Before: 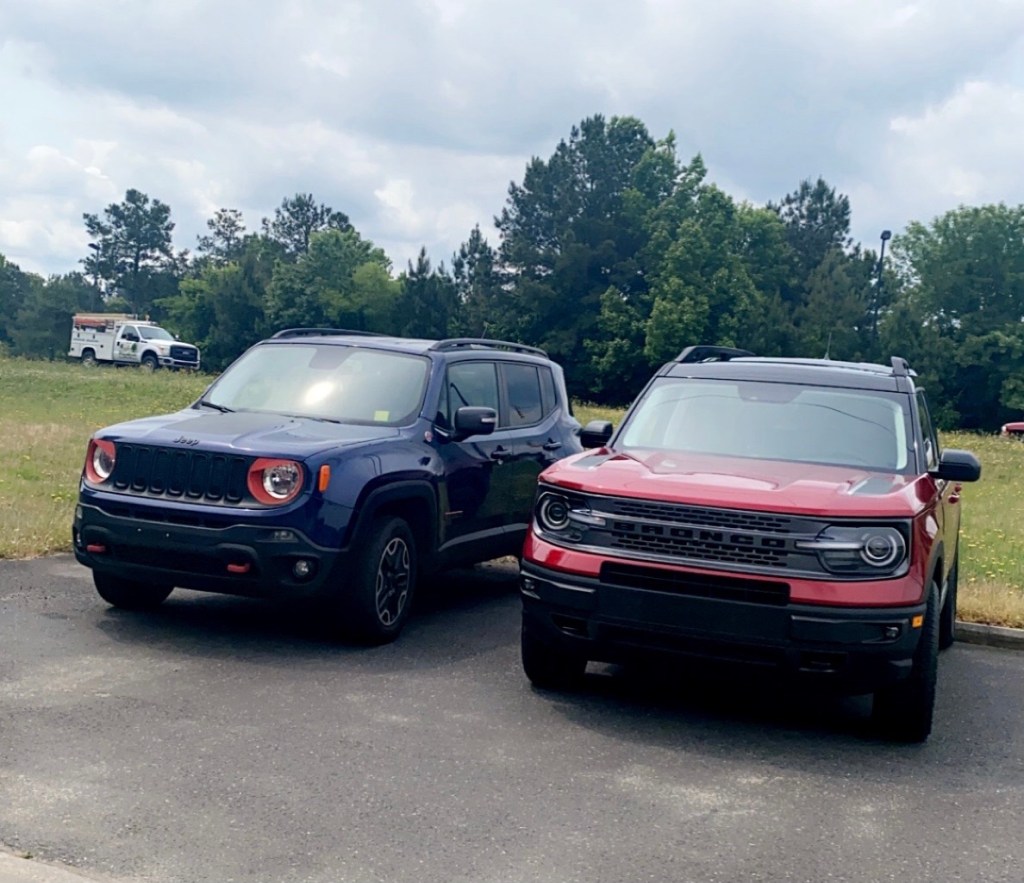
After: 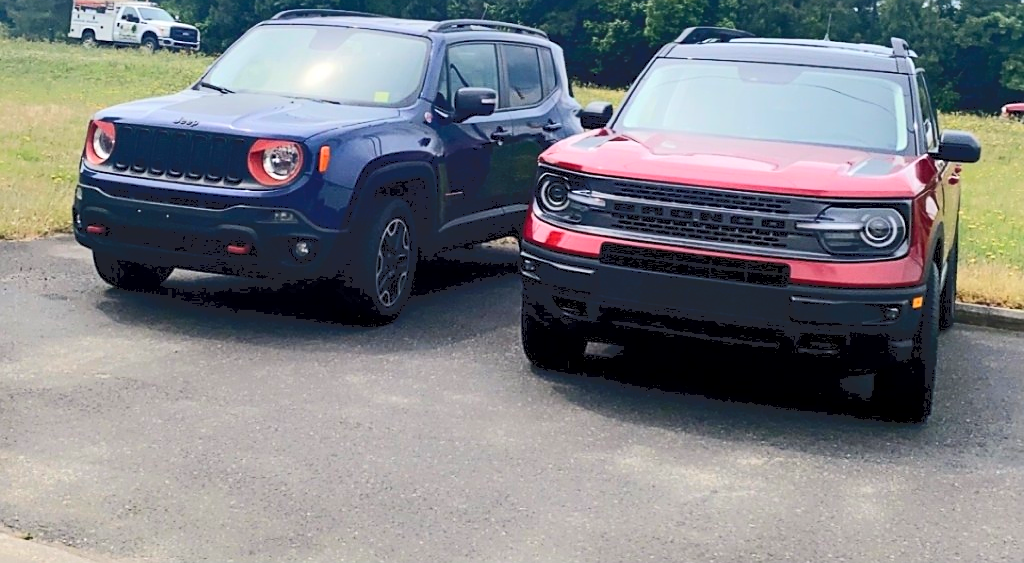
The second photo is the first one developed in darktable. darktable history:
contrast brightness saturation: contrast 0.198, brightness 0.168, saturation 0.219
exposure: black level correction 0.001, compensate highlight preservation false
sharpen: radius 0.998
shadows and highlights: soften with gaussian
tone curve: curves: ch0 [(0, 0) (0.003, 0.126) (0.011, 0.129) (0.025, 0.129) (0.044, 0.136) (0.069, 0.145) (0.1, 0.162) (0.136, 0.182) (0.177, 0.211) (0.224, 0.254) (0.277, 0.307) (0.335, 0.366) (0.399, 0.441) (0.468, 0.533) (0.543, 0.624) (0.623, 0.702) (0.709, 0.774) (0.801, 0.835) (0.898, 0.904) (1, 1)], color space Lab, independent channels, preserve colors none
crop and rotate: top 36.199%
